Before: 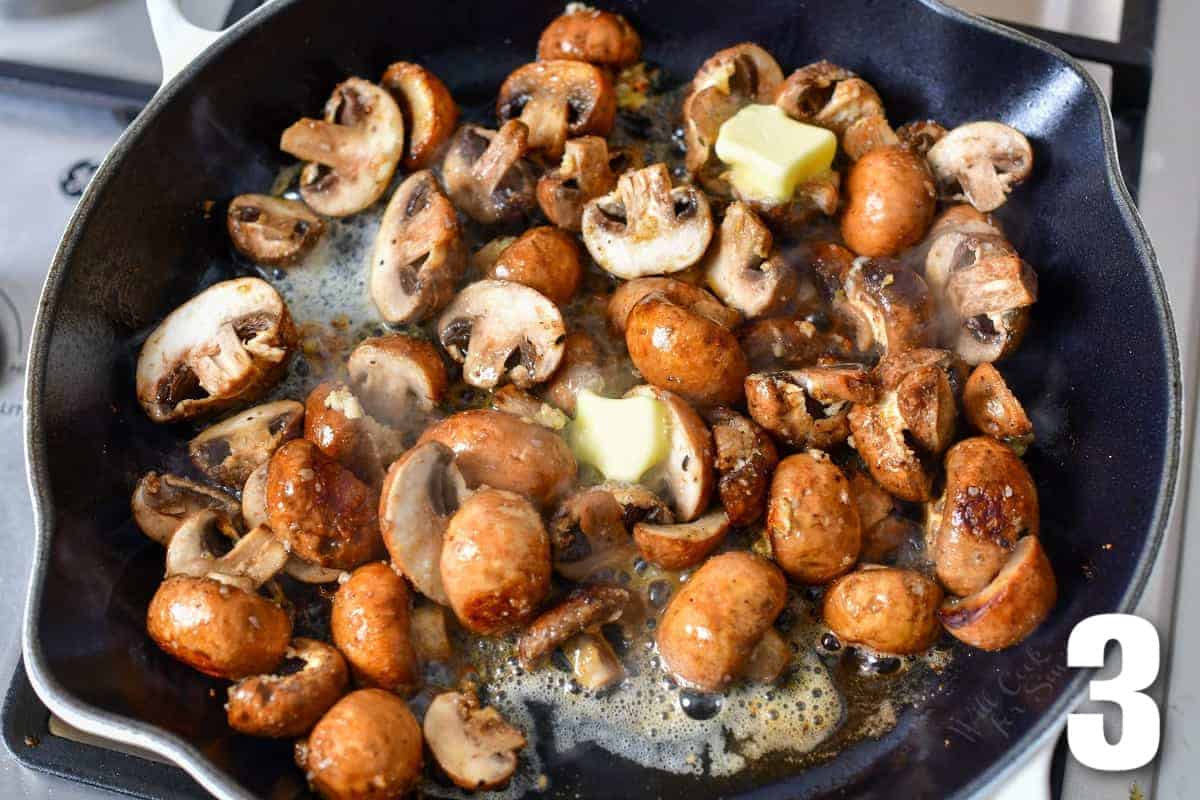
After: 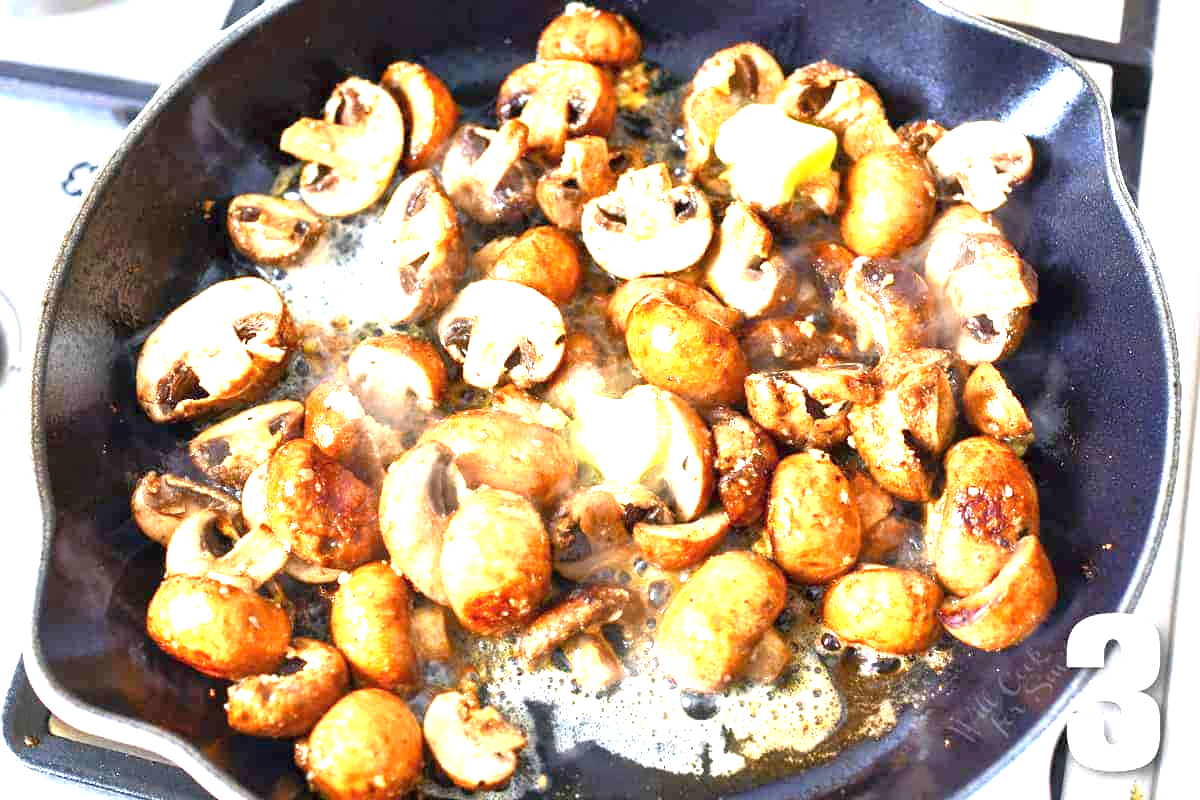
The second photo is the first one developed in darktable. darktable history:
tone equalizer: -8 EV -1.97 EV, -7 EV -1.98 EV, -6 EV -1.97 EV, -5 EV -1.97 EV, -4 EV -1.98 EV, -3 EV -1.97 EV, -2 EV -1.99 EV, -1 EV -1.61 EV, +0 EV -1.99 EV
exposure: black level correction 0, exposure 4.071 EV, compensate exposure bias true, compensate highlight preservation false
